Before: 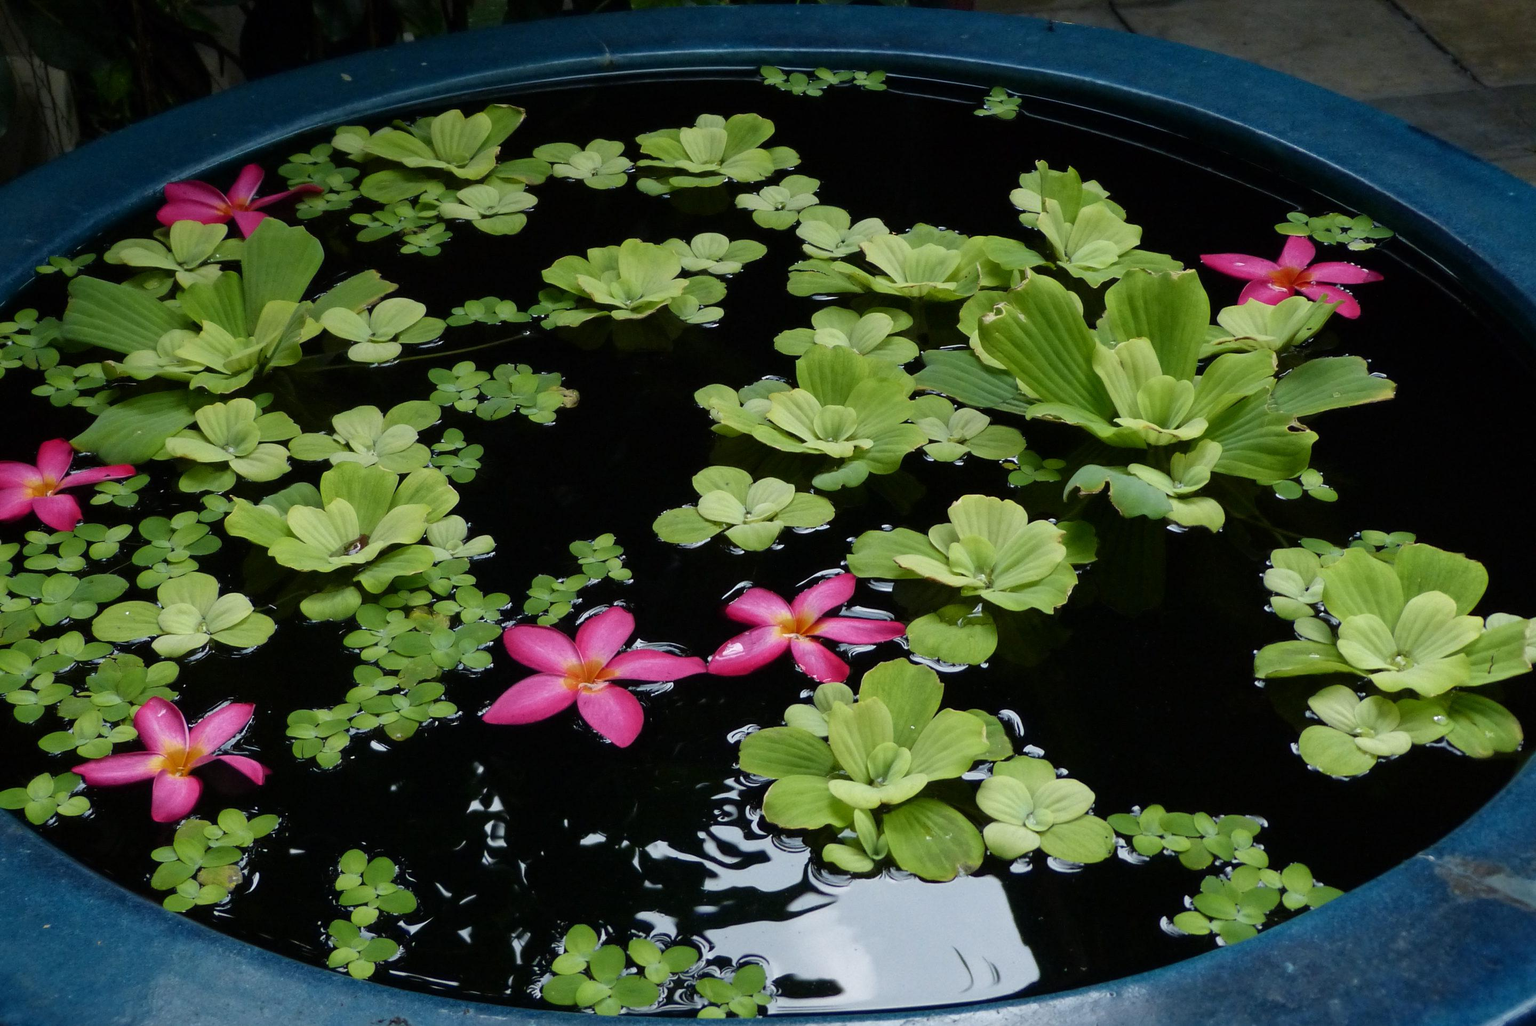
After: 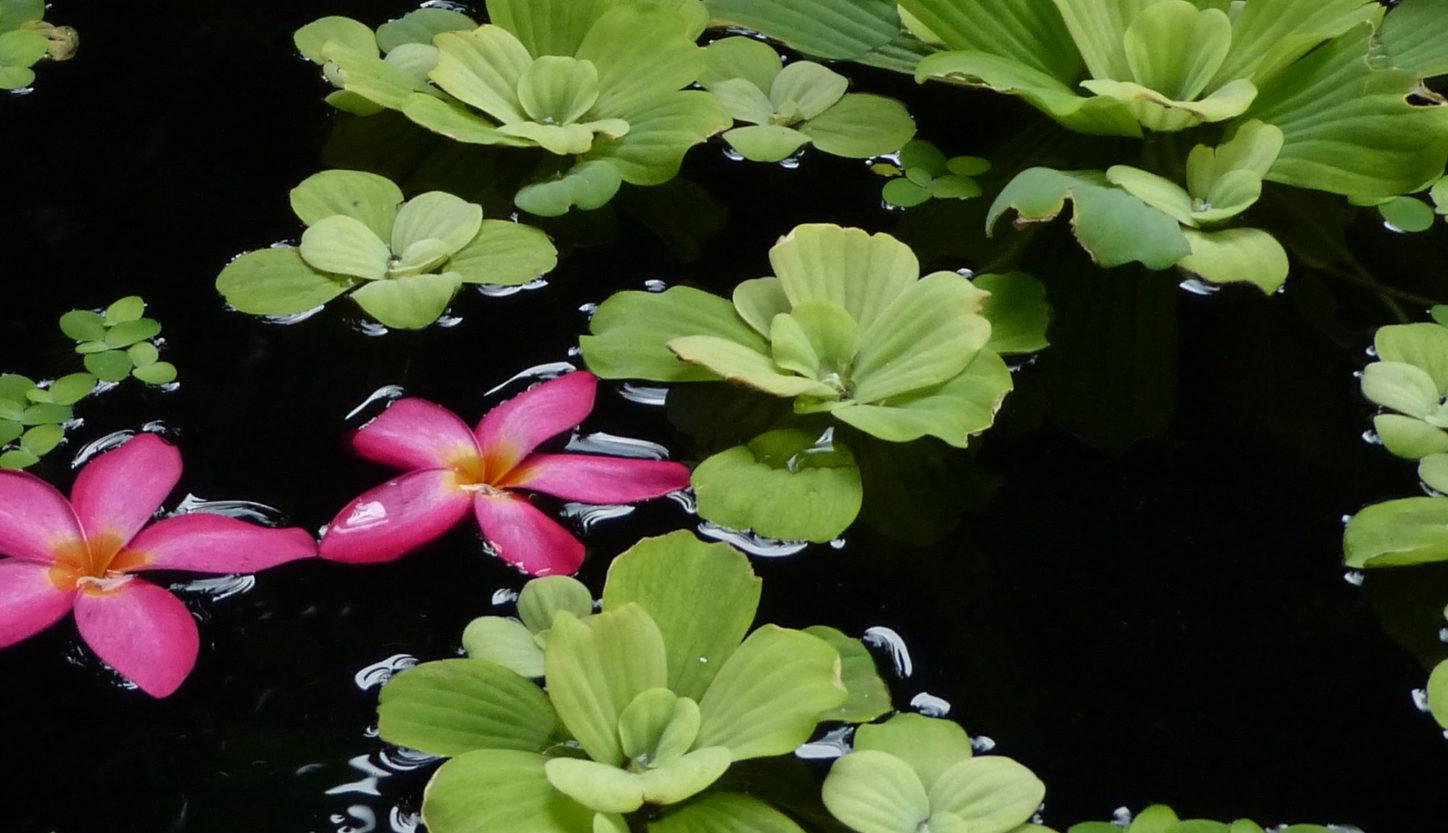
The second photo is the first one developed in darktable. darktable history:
crop: left 35.03%, top 36.625%, right 14.663%, bottom 20.057%
tone equalizer: on, module defaults
